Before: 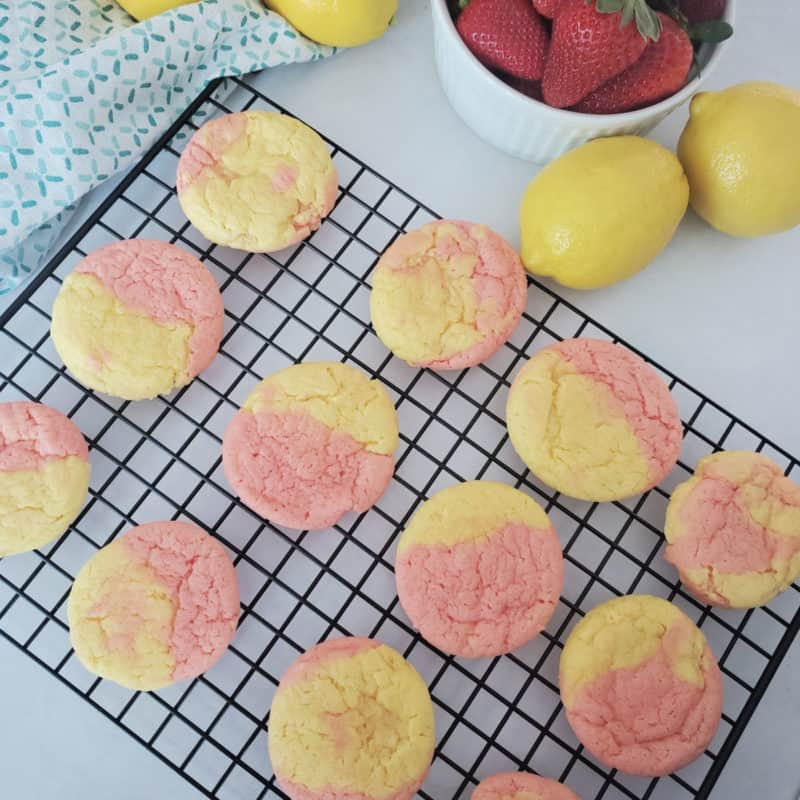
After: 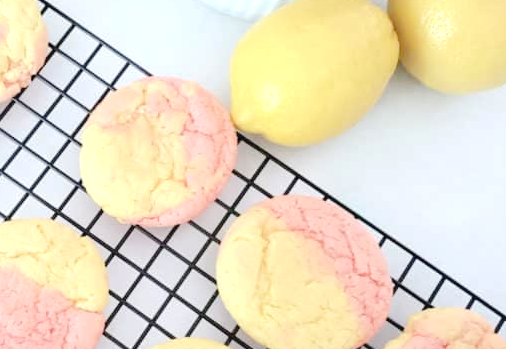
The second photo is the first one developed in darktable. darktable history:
crop: left 36.288%, top 18%, right 0.445%, bottom 38.375%
tone curve: curves: ch0 [(0, 0) (0.003, 0.012) (0.011, 0.02) (0.025, 0.032) (0.044, 0.046) (0.069, 0.06) (0.1, 0.09) (0.136, 0.133) (0.177, 0.182) (0.224, 0.247) (0.277, 0.316) (0.335, 0.396) (0.399, 0.48) (0.468, 0.568) (0.543, 0.646) (0.623, 0.717) (0.709, 0.777) (0.801, 0.846) (0.898, 0.912) (1, 1)], preserve colors none
exposure: black level correction 0, exposure 0.693 EV, compensate highlight preservation false
